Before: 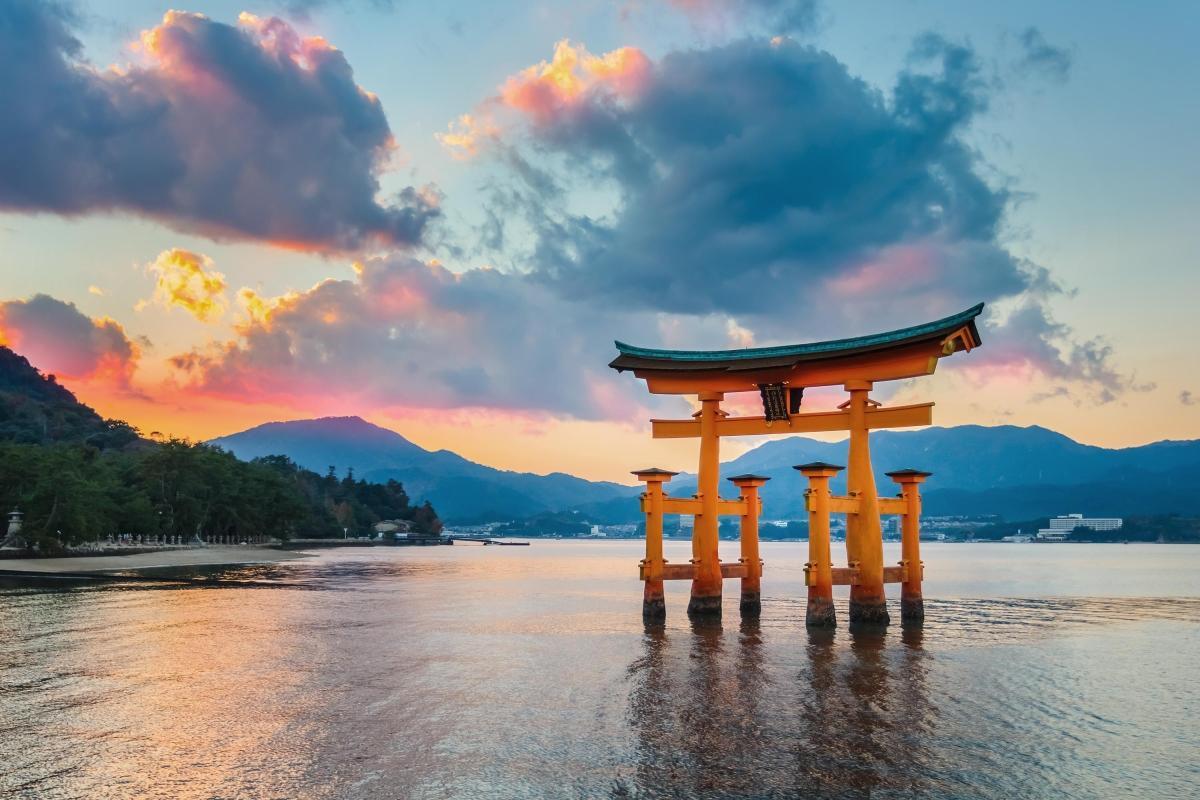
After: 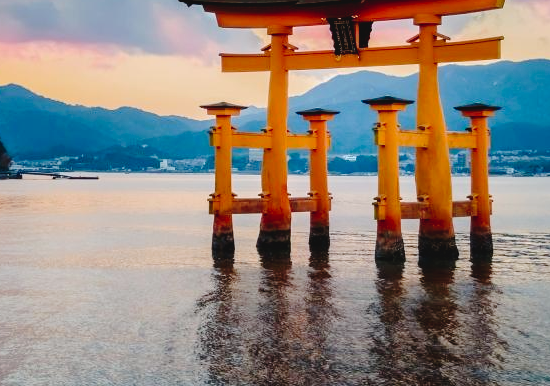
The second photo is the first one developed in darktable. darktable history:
crop: left 35.976%, top 45.819%, right 18.162%, bottom 5.807%
tone curve: curves: ch0 [(0, 0) (0.003, 0.048) (0.011, 0.048) (0.025, 0.048) (0.044, 0.049) (0.069, 0.048) (0.1, 0.052) (0.136, 0.071) (0.177, 0.109) (0.224, 0.157) (0.277, 0.233) (0.335, 0.32) (0.399, 0.404) (0.468, 0.496) (0.543, 0.582) (0.623, 0.653) (0.709, 0.738) (0.801, 0.811) (0.898, 0.895) (1, 1)], preserve colors none
